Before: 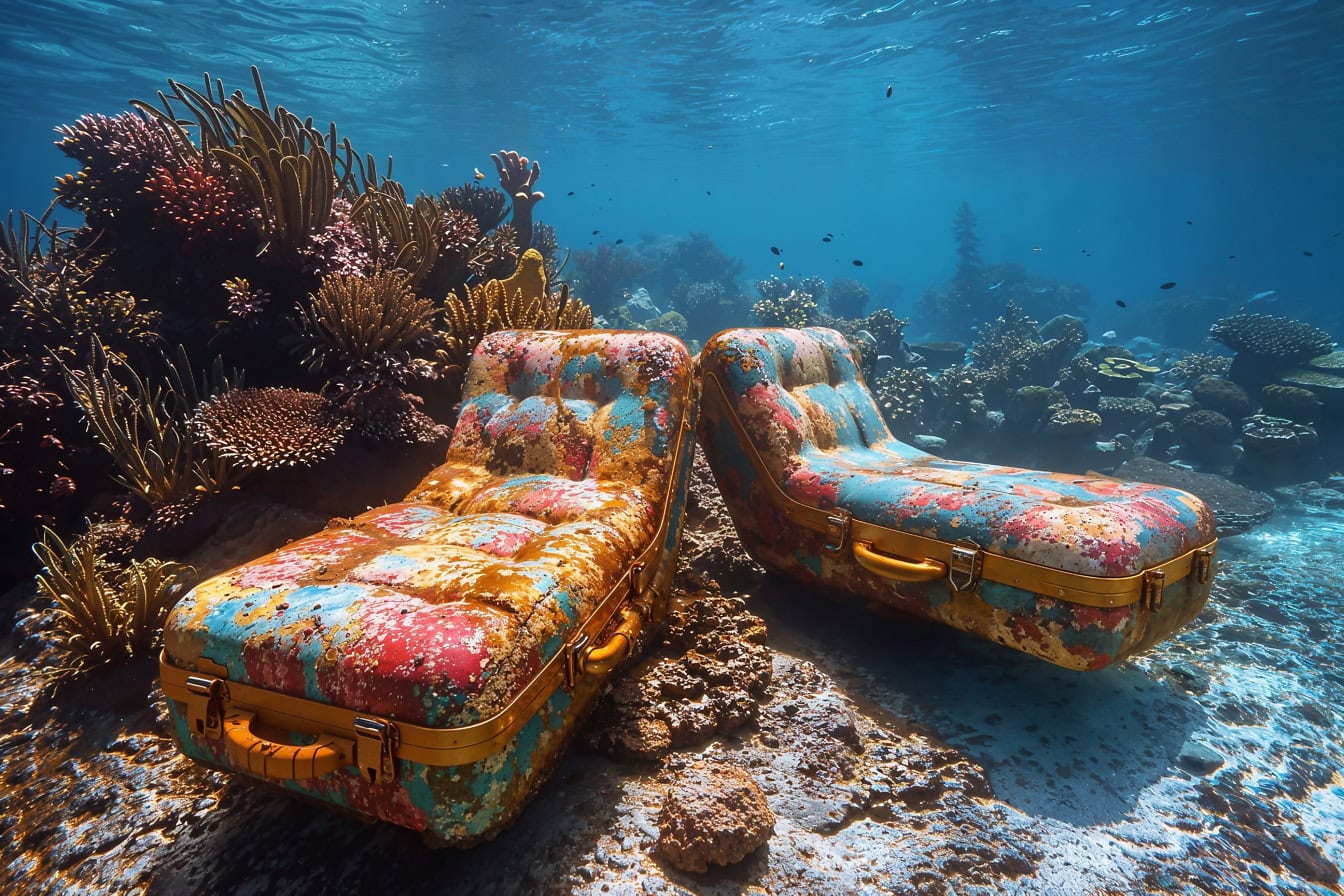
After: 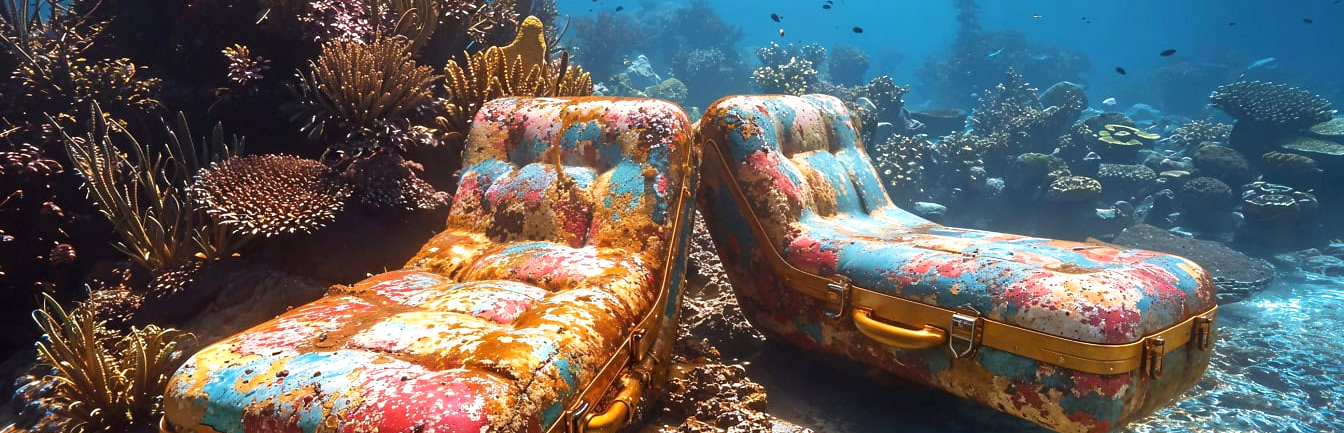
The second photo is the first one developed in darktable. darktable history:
split-toning: shadows › saturation 0.61, highlights › saturation 0.58, balance -28.74, compress 87.36%
exposure: exposure 0.4 EV, compensate highlight preservation false
crop and rotate: top 26.056%, bottom 25.543%
rotate and perspective: automatic cropping original format, crop left 0, crop top 0
